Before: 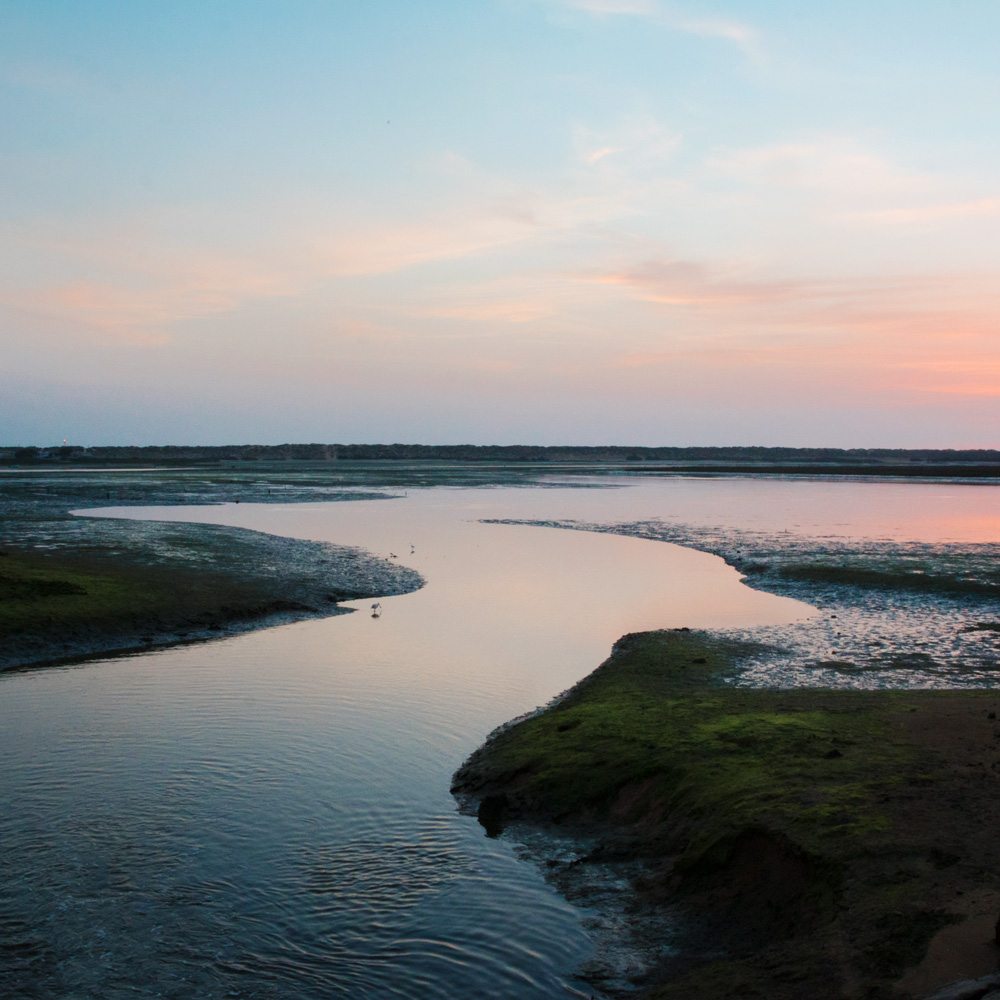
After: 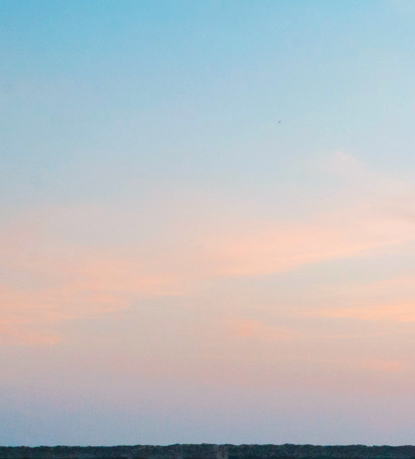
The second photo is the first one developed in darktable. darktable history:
crop and rotate: left 10.93%, top 0.066%, right 47.558%, bottom 53.987%
color balance rgb: highlights gain › chroma 0.976%, highlights gain › hue 29.63°, perceptual saturation grading › global saturation 29.744%, global vibrance 20%
